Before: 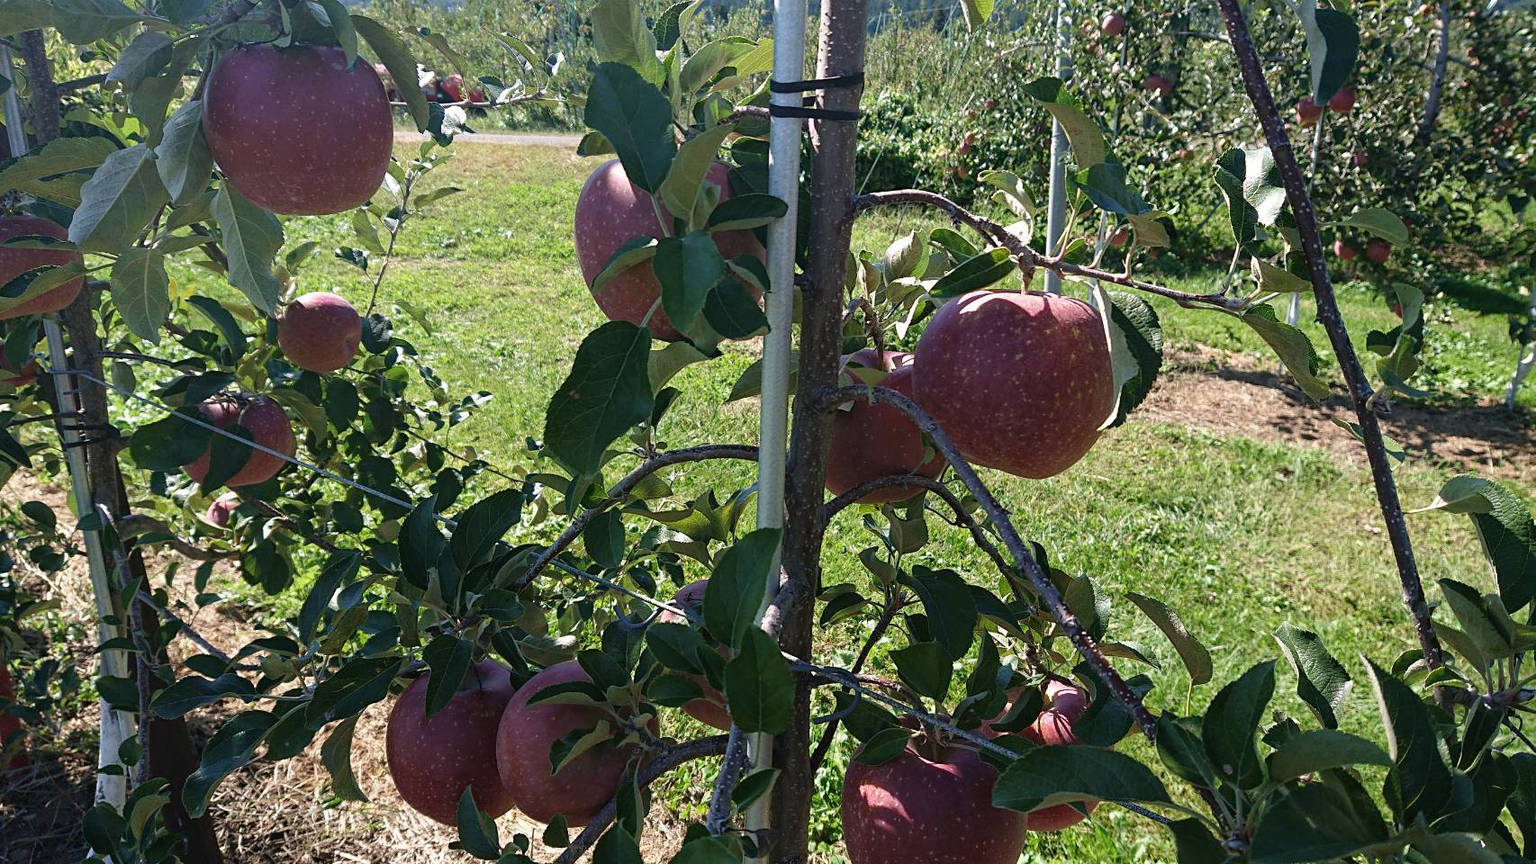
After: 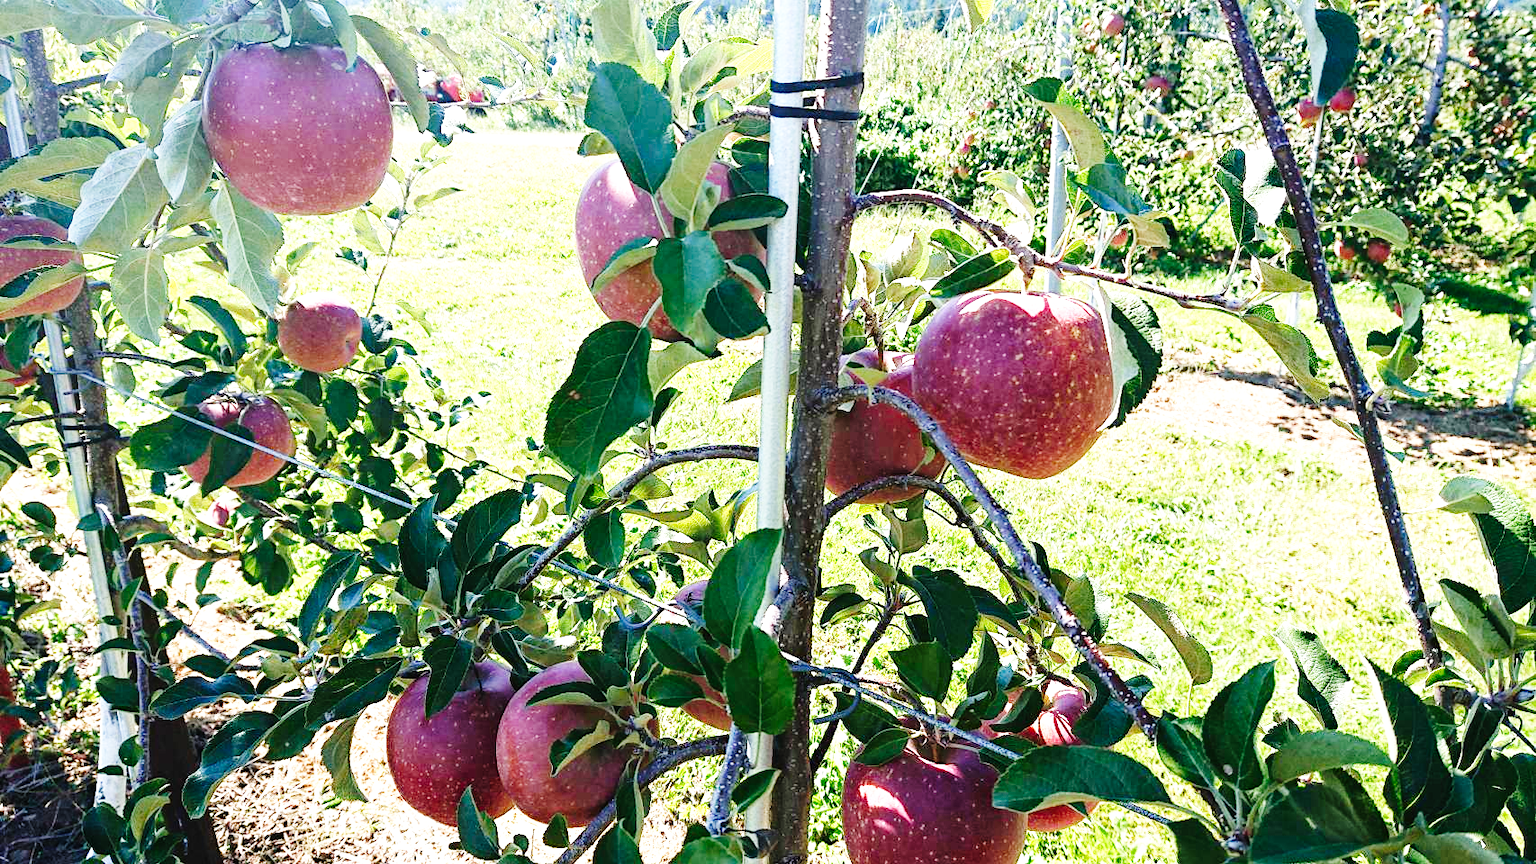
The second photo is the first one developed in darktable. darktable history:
base curve: curves: ch0 [(0, 0) (0, 0) (0.002, 0.001) (0.008, 0.003) (0.019, 0.011) (0.037, 0.037) (0.064, 0.11) (0.102, 0.232) (0.152, 0.379) (0.216, 0.524) (0.296, 0.665) (0.394, 0.789) (0.512, 0.881) (0.651, 0.945) (0.813, 0.986) (1, 1)], preserve colors none
exposure: black level correction 0, exposure 1.1 EV, compensate exposure bias true, compensate highlight preservation false
